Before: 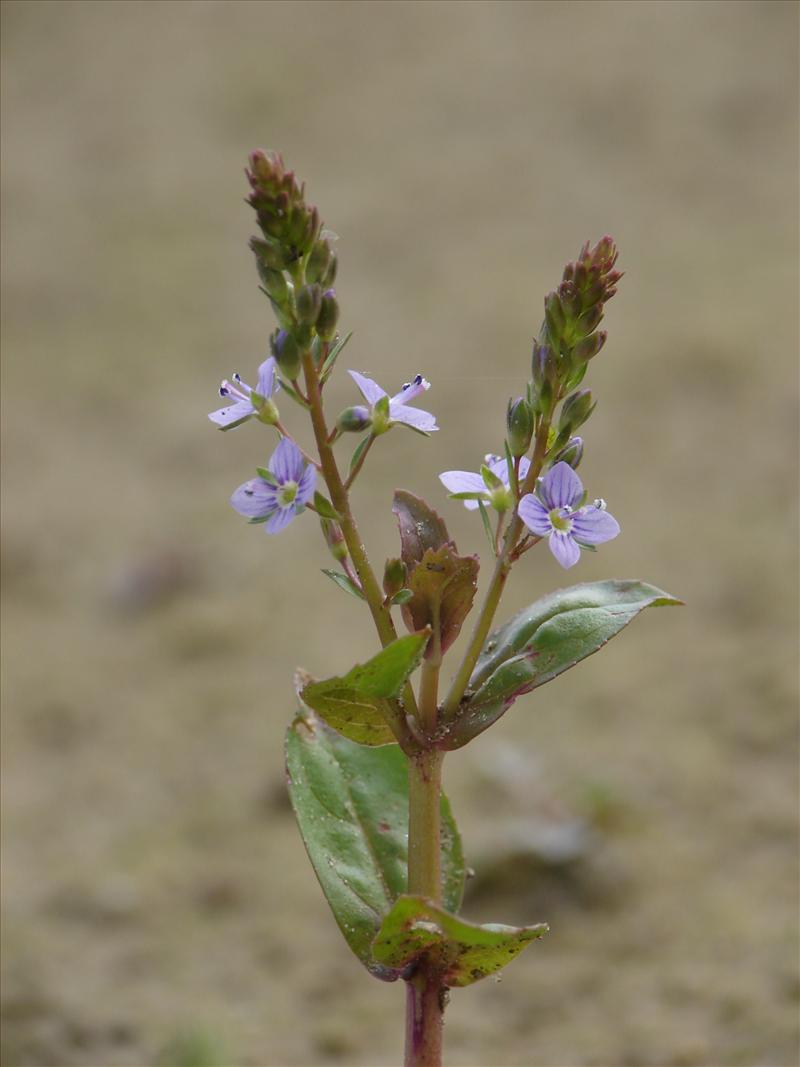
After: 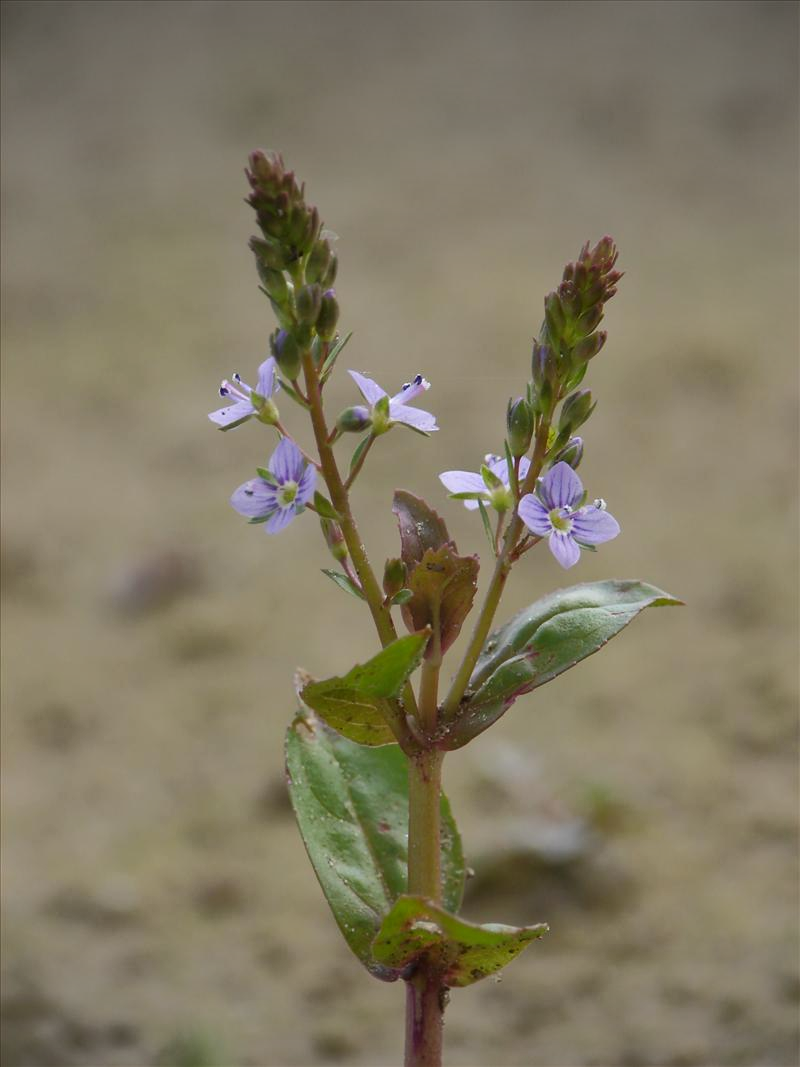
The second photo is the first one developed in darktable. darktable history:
tone curve: curves: ch0 [(0, 0) (0.003, 0.003) (0.011, 0.01) (0.025, 0.023) (0.044, 0.042) (0.069, 0.065) (0.1, 0.094) (0.136, 0.128) (0.177, 0.167) (0.224, 0.211) (0.277, 0.261) (0.335, 0.315) (0.399, 0.375) (0.468, 0.441) (0.543, 0.543) (0.623, 0.623) (0.709, 0.709) (0.801, 0.801) (0.898, 0.898) (1, 1)], color space Lab, independent channels, preserve colors none
vignetting: fall-off start 97.89%, fall-off radius 101.27%, center (-0.036, 0.151), width/height ratio 1.364
